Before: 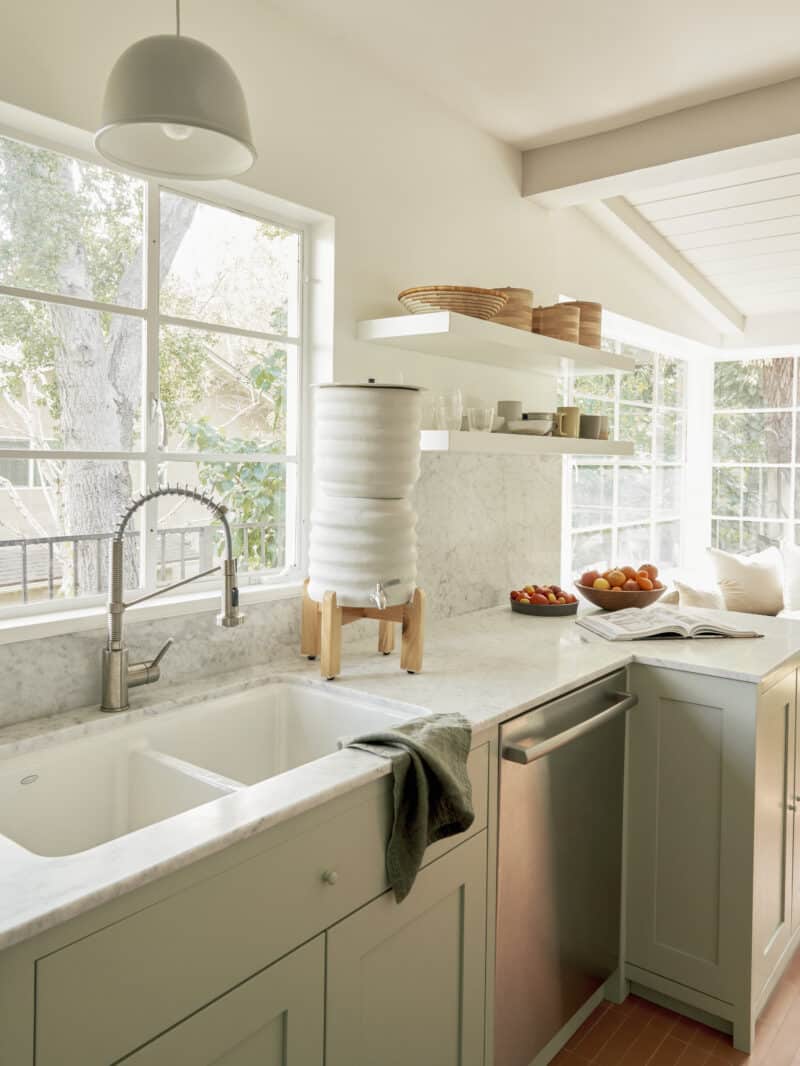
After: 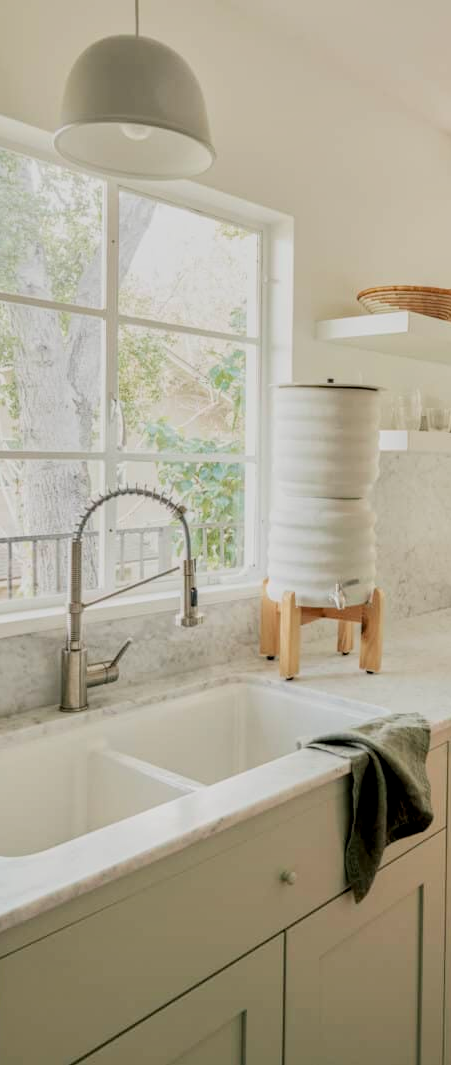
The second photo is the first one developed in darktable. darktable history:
filmic rgb: black relative exposure -7.65 EV, white relative exposure 4.56 EV, hardness 3.61, color science v6 (2022)
local contrast: on, module defaults
crop: left 5.204%, right 38.315%
